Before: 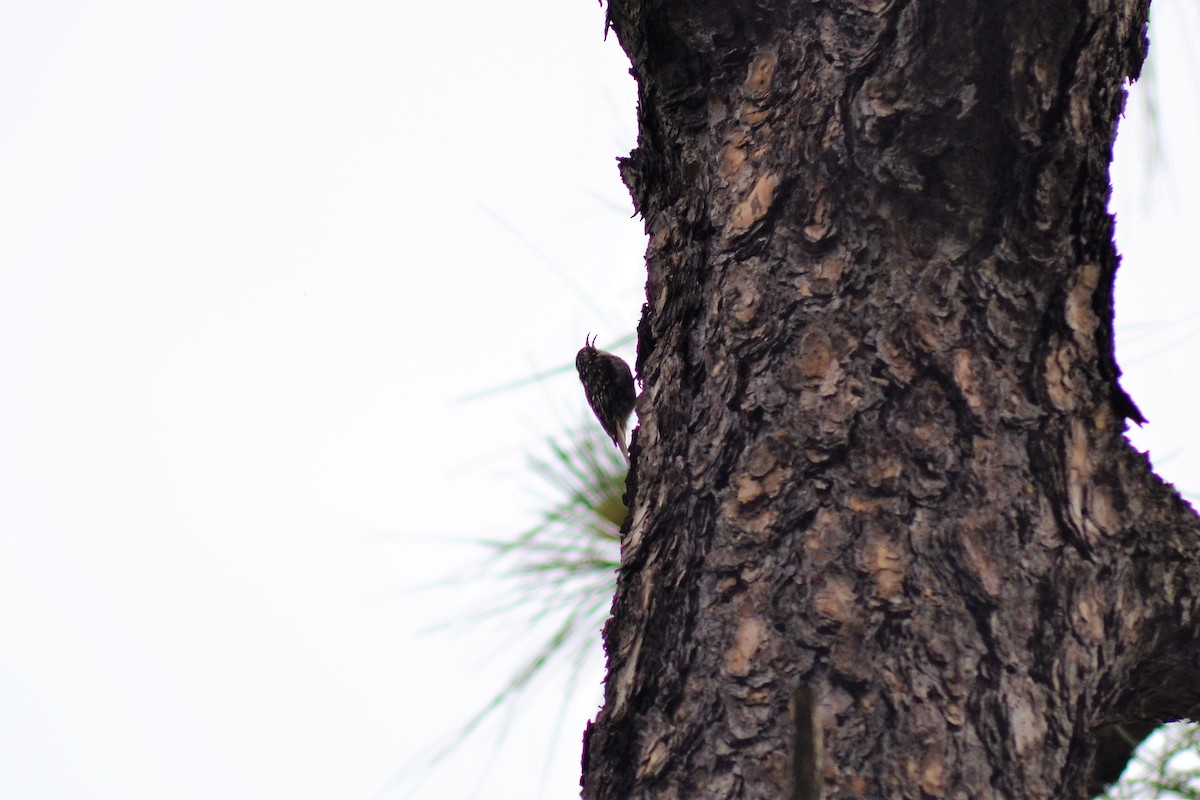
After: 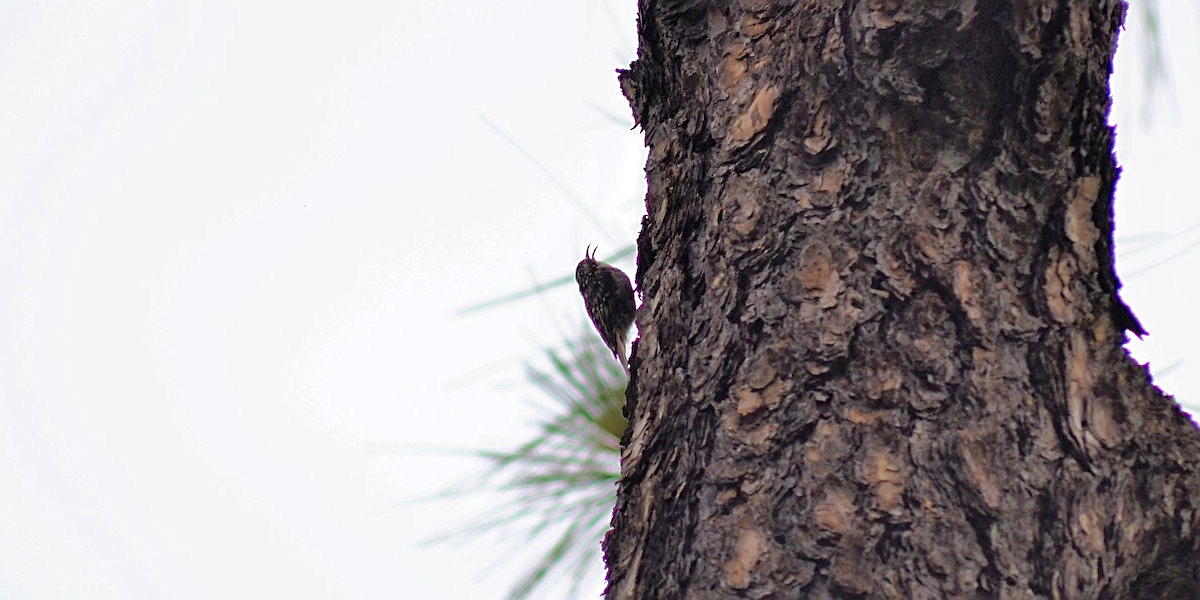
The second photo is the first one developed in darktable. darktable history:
sharpen: on, module defaults
crop: top 11.038%, bottom 13.962%
shadows and highlights: on, module defaults
